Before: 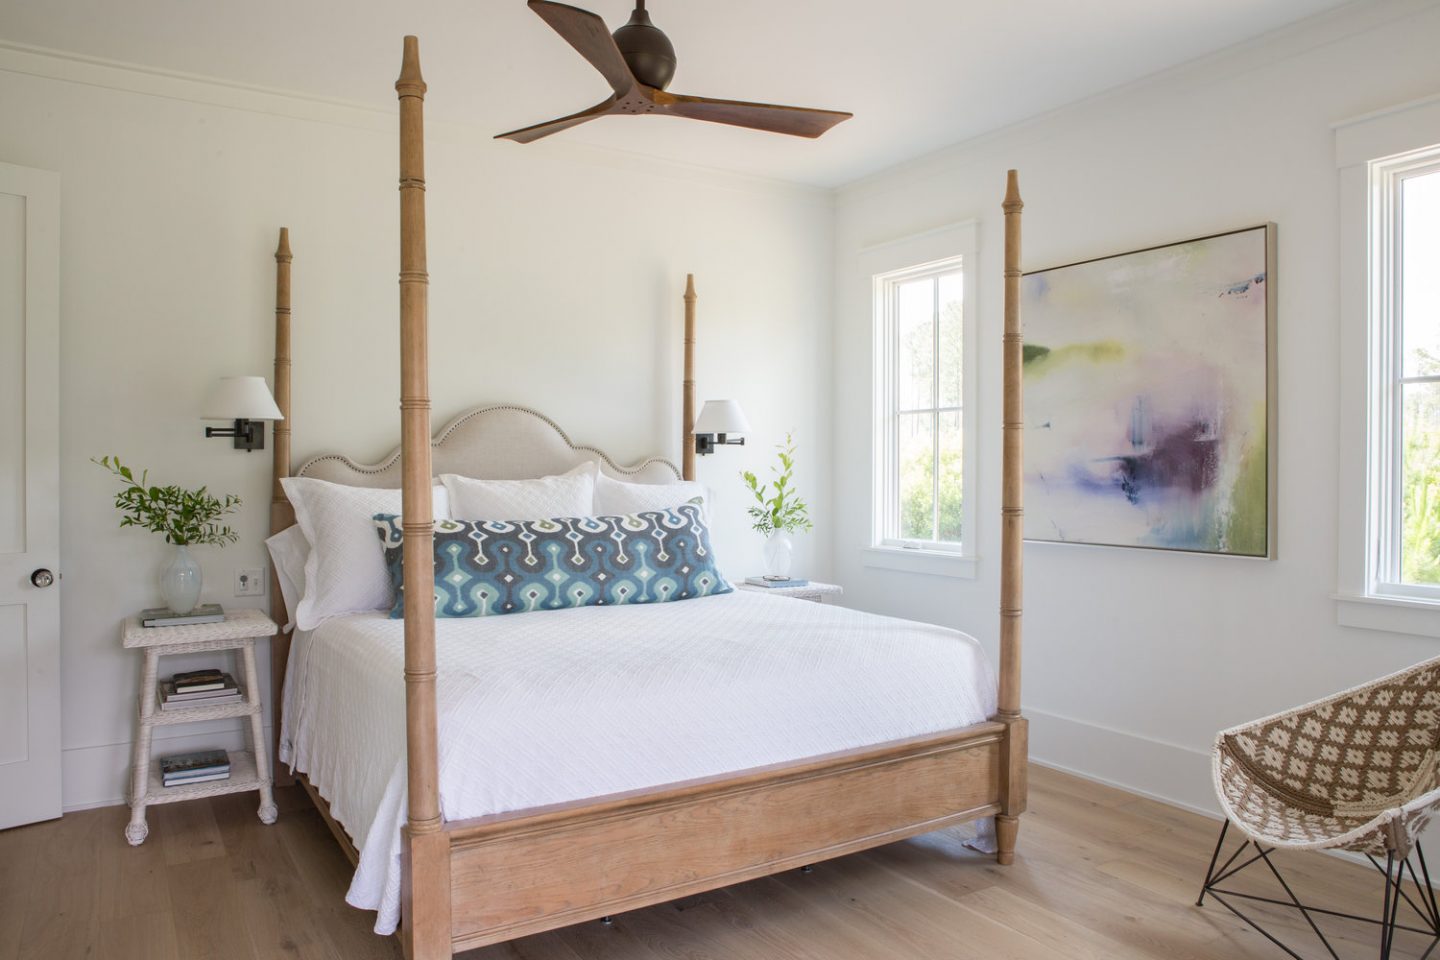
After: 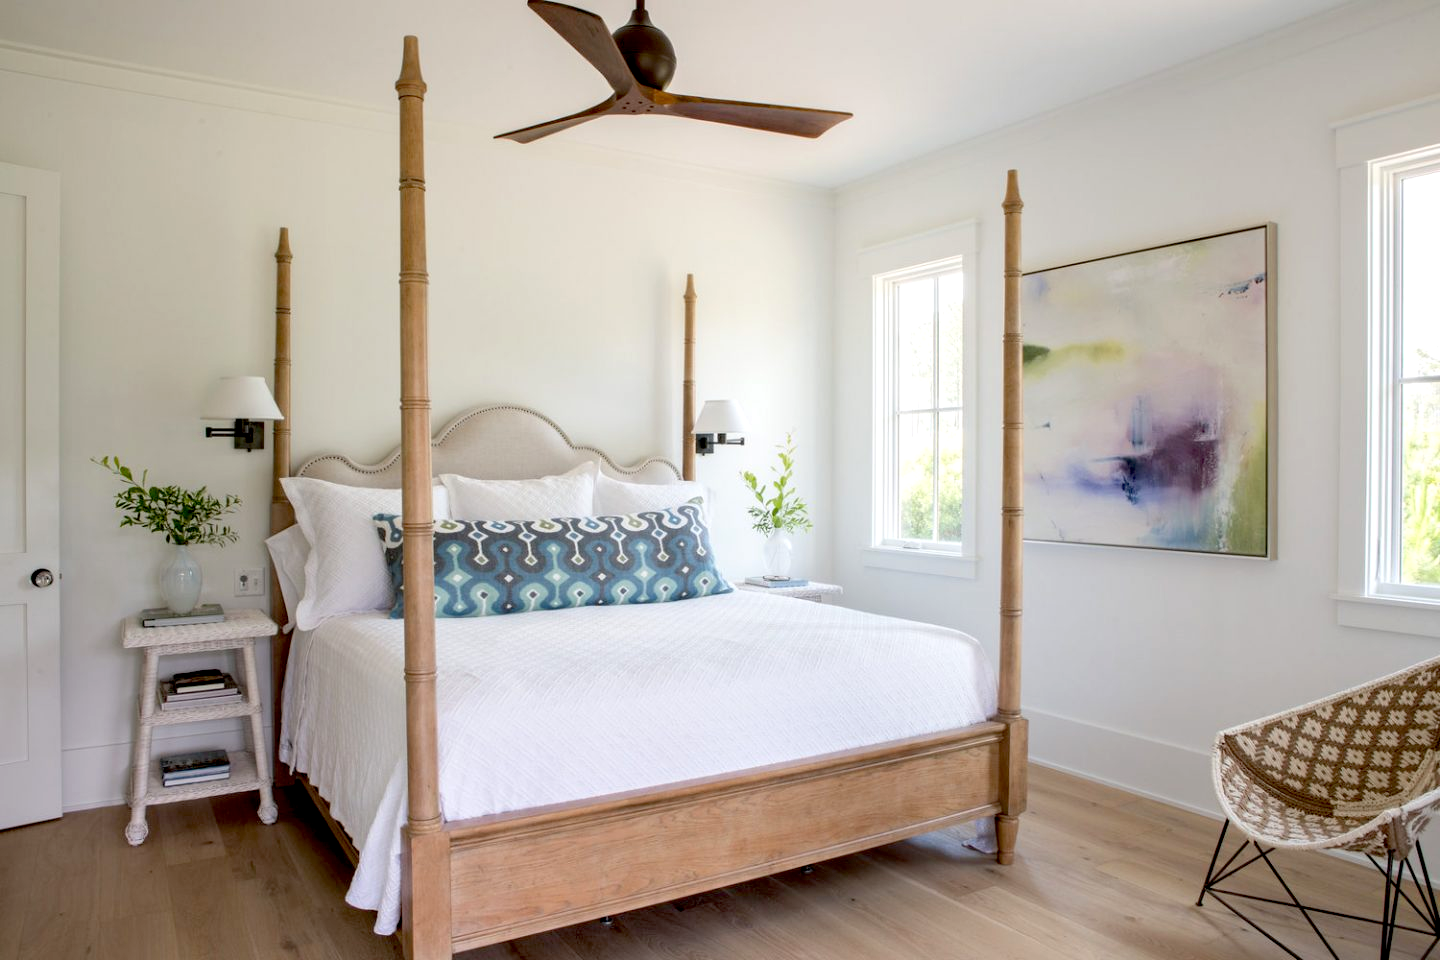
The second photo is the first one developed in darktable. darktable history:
exposure: black level correction 0.023, exposure 0.18 EV, compensate highlight preservation false
